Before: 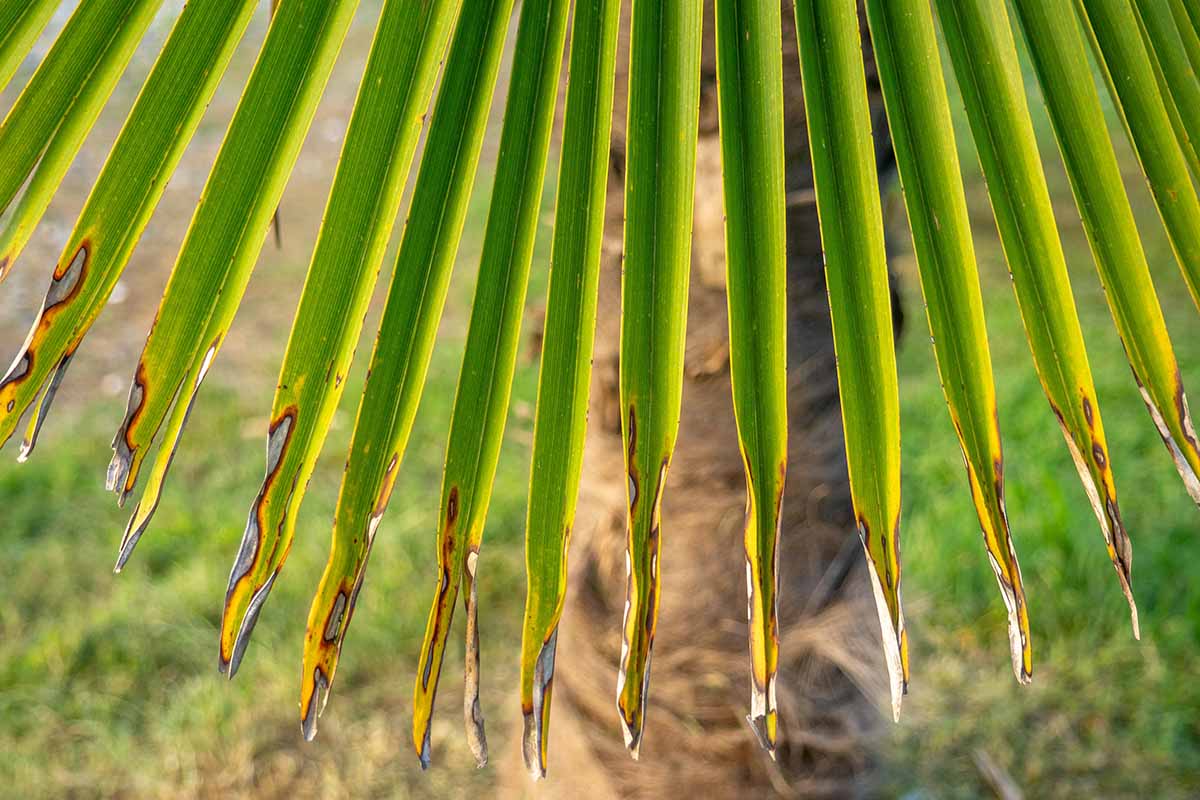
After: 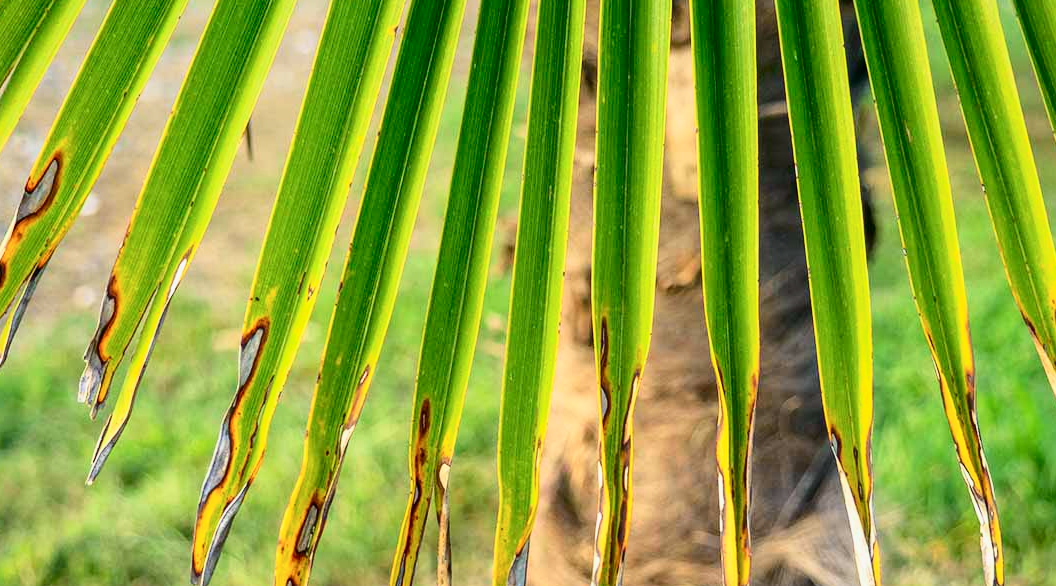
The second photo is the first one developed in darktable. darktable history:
tone curve: curves: ch0 [(0, 0) (0.114, 0.083) (0.303, 0.285) (0.447, 0.51) (0.602, 0.697) (0.772, 0.866) (0.999, 0.978)]; ch1 [(0, 0) (0.389, 0.352) (0.458, 0.433) (0.486, 0.474) (0.509, 0.505) (0.535, 0.528) (0.57, 0.579) (0.696, 0.706) (1, 1)]; ch2 [(0, 0) (0.369, 0.388) (0.449, 0.431) (0.501, 0.5) (0.528, 0.527) (0.589, 0.608) (0.697, 0.721) (1, 1)], color space Lab, independent channels, preserve colors none
crop and rotate: left 2.352%, top 11.092%, right 9.629%, bottom 15.558%
